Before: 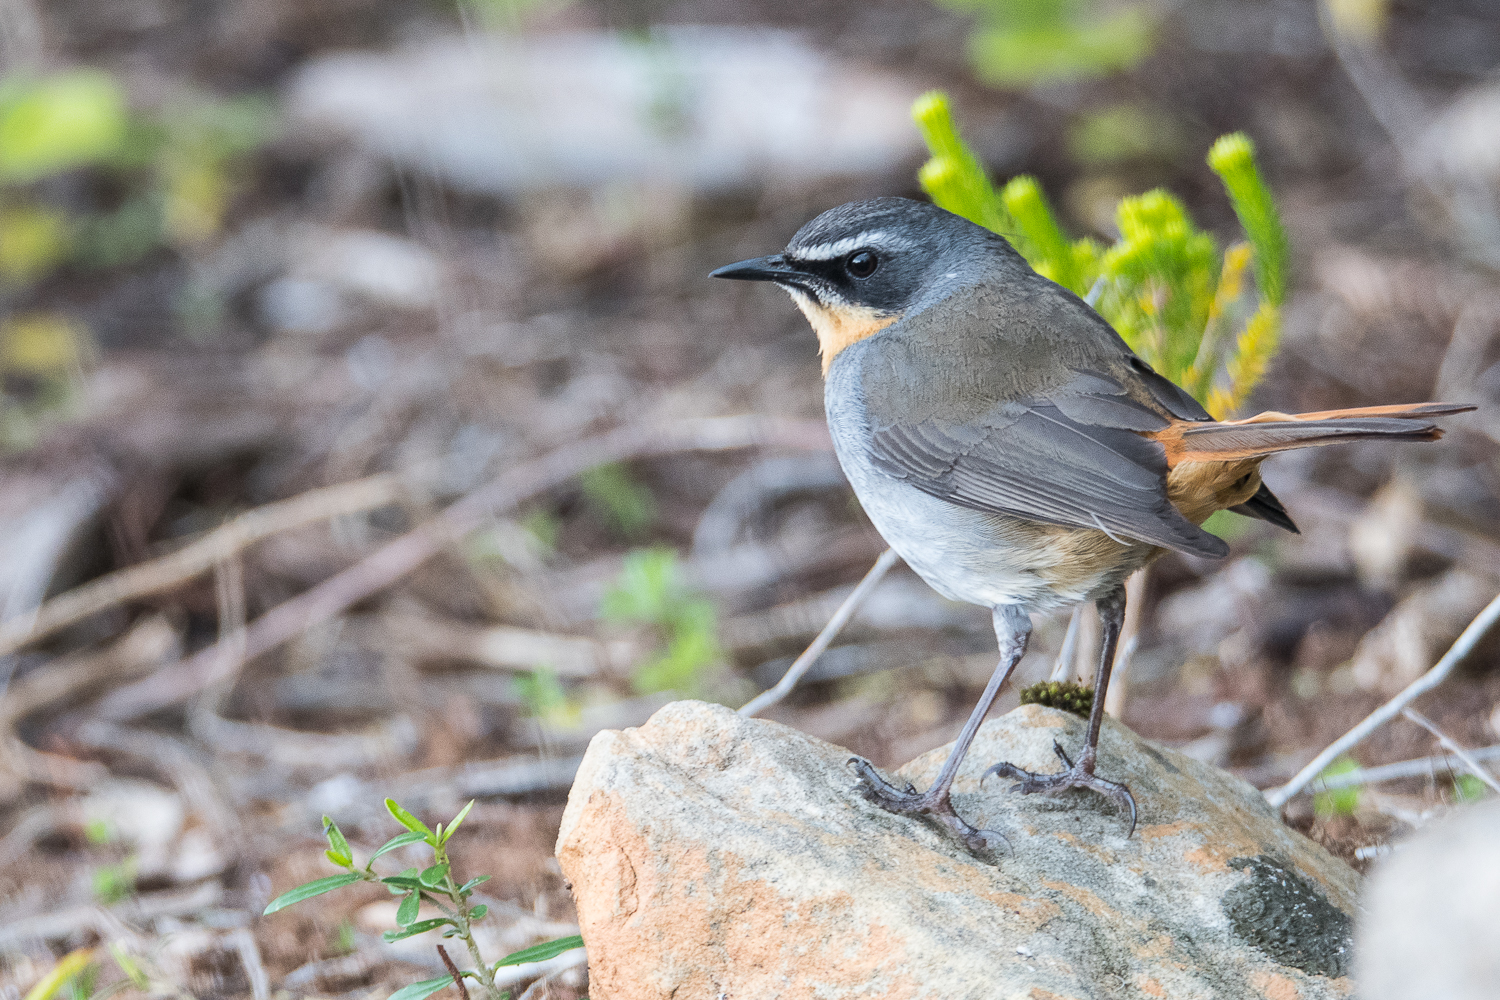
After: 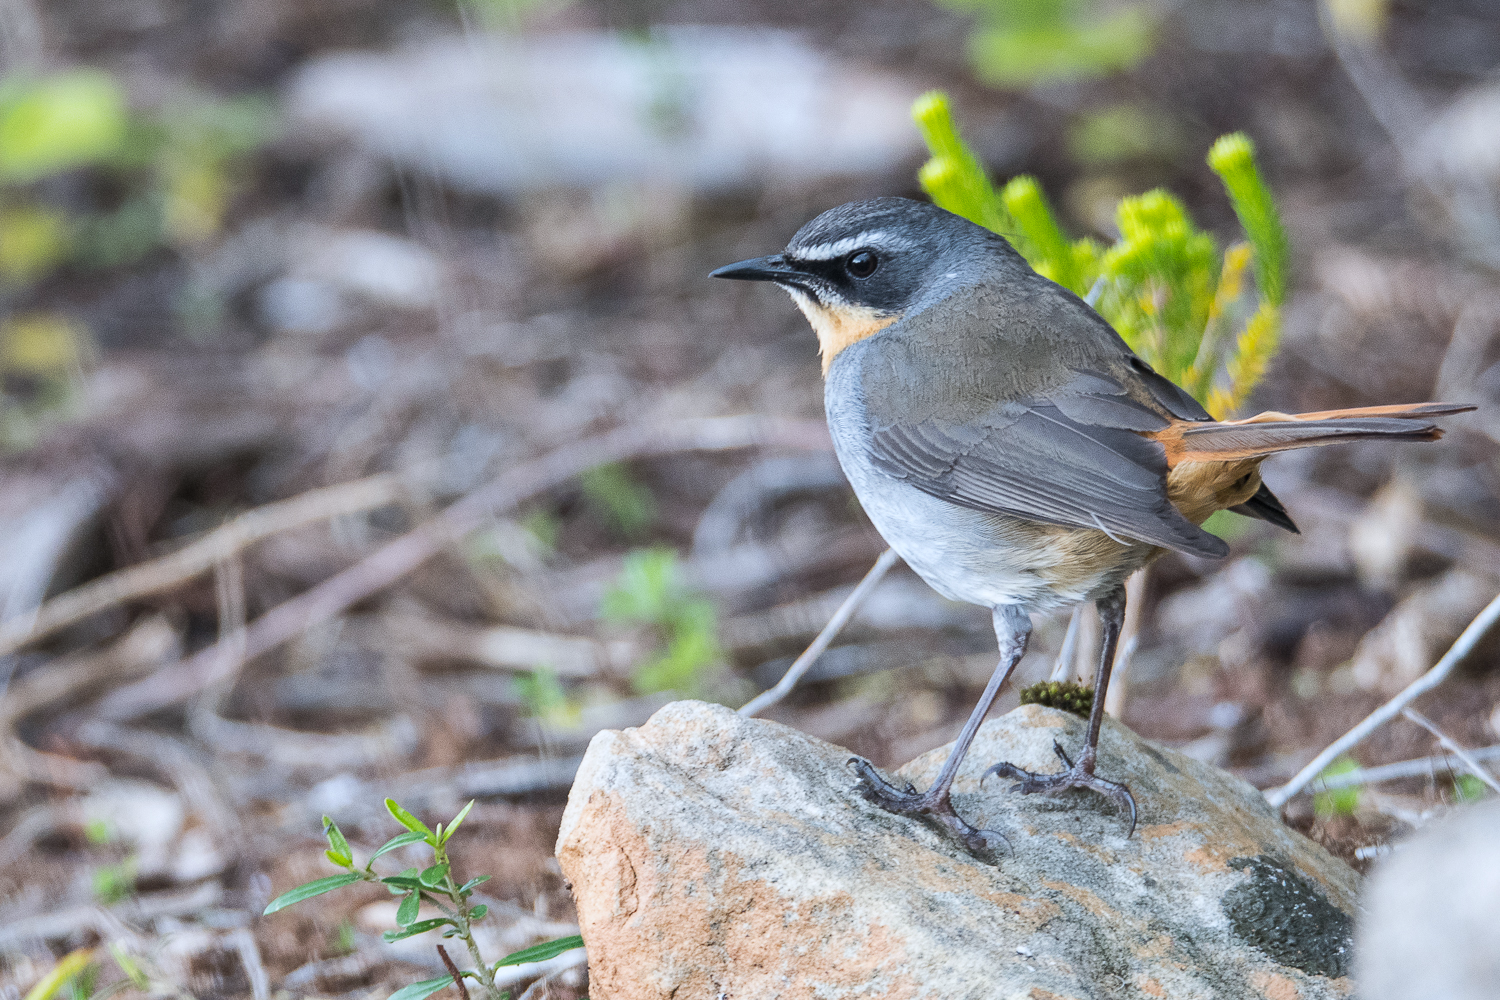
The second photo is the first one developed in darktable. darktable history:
shadows and highlights: soften with gaussian
white balance: red 0.976, blue 1.04
